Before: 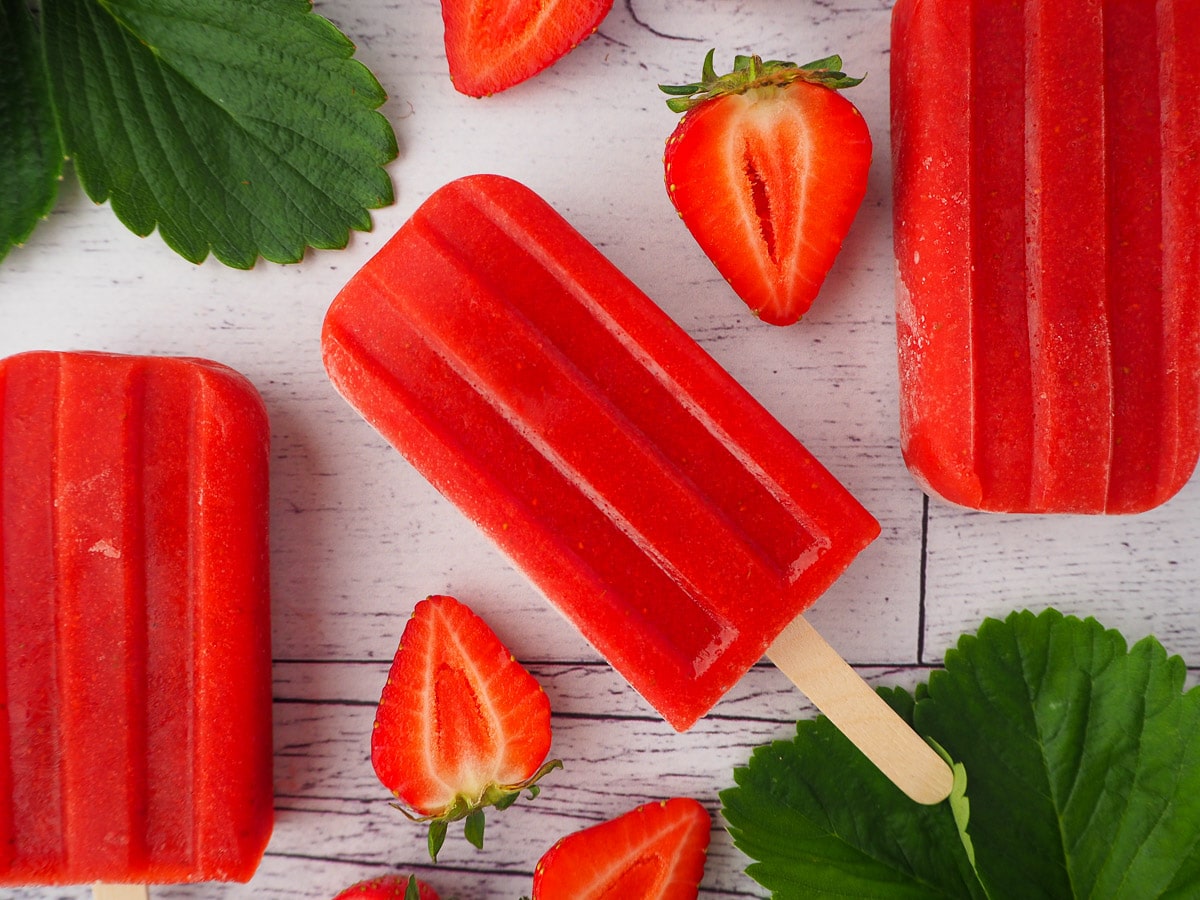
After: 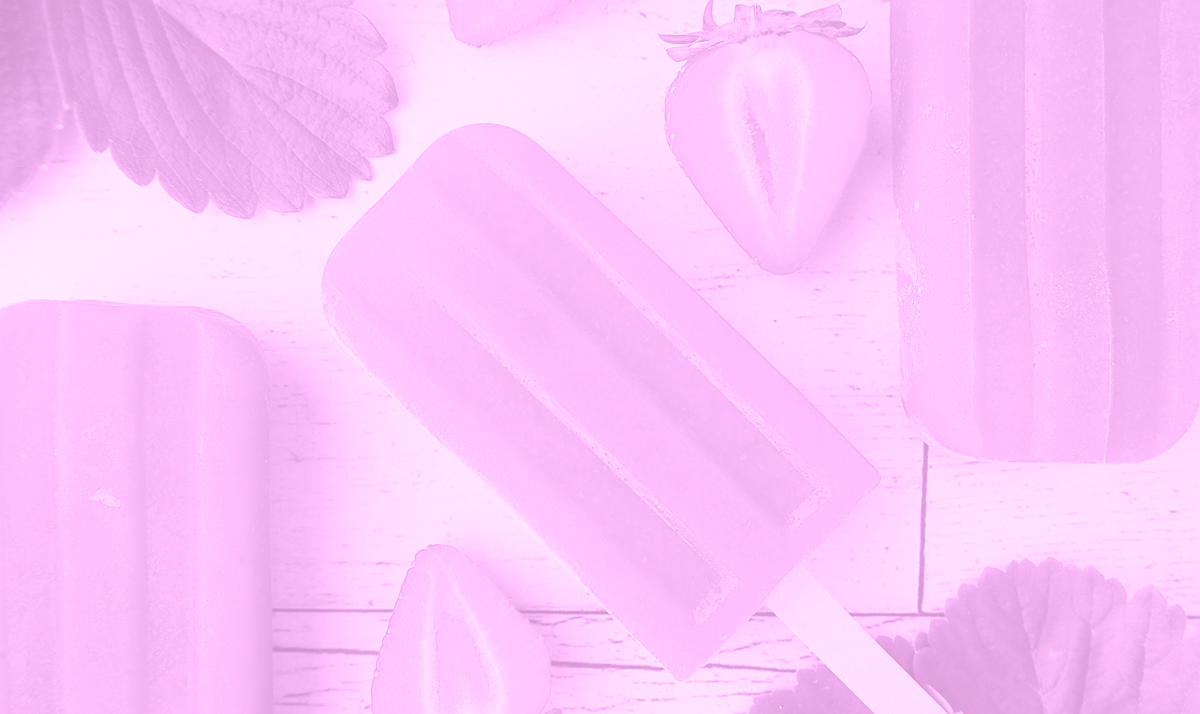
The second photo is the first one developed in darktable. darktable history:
crop and rotate: top 5.667%, bottom 14.937%
colorize: hue 331.2°, saturation 75%, source mix 30.28%, lightness 70.52%, version 1
exposure: black level correction 0.001, exposure 0.5 EV, compensate exposure bias true, compensate highlight preservation false
color balance rgb: shadows lift › chroma 7.23%, shadows lift › hue 246.48°, highlights gain › chroma 5.38%, highlights gain › hue 196.93°, white fulcrum 1 EV
sharpen: amount 0.2
